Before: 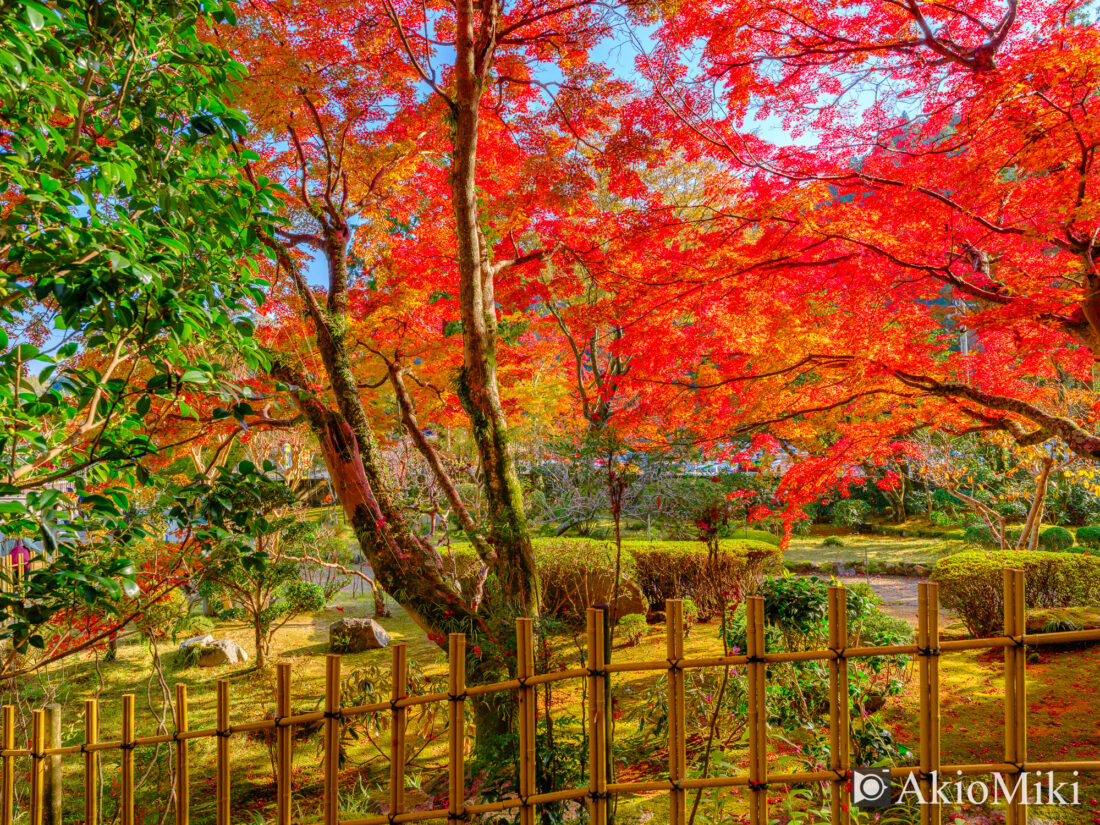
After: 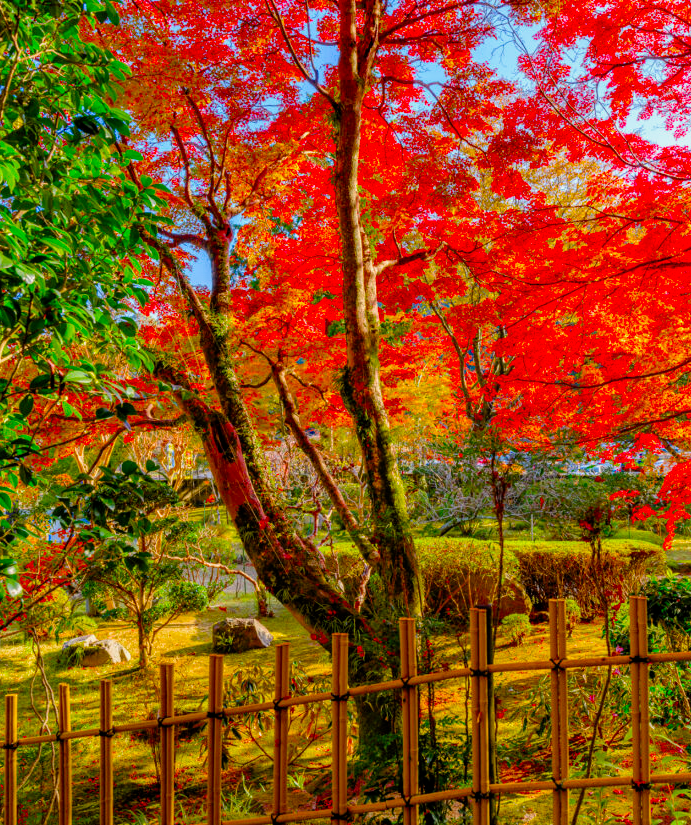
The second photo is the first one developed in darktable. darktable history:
crop: left 10.644%, right 26.528%
filmic rgb: black relative exposure -12 EV, white relative exposure 2.8 EV, threshold 3 EV, target black luminance 0%, hardness 8.06, latitude 70.41%, contrast 1.14, highlights saturation mix 10%, shadows ↔ highlights balance -0.388%, color science v4 (2020), iterations of high-quality reconstruction 10, contrast in shadows soft, contrast in highlights soft, enable highlight reconstruction true
shadows and highlights: shadows 25, highlights -25
exposure: exposure -0.04 EV, compensate highlight preservation false
